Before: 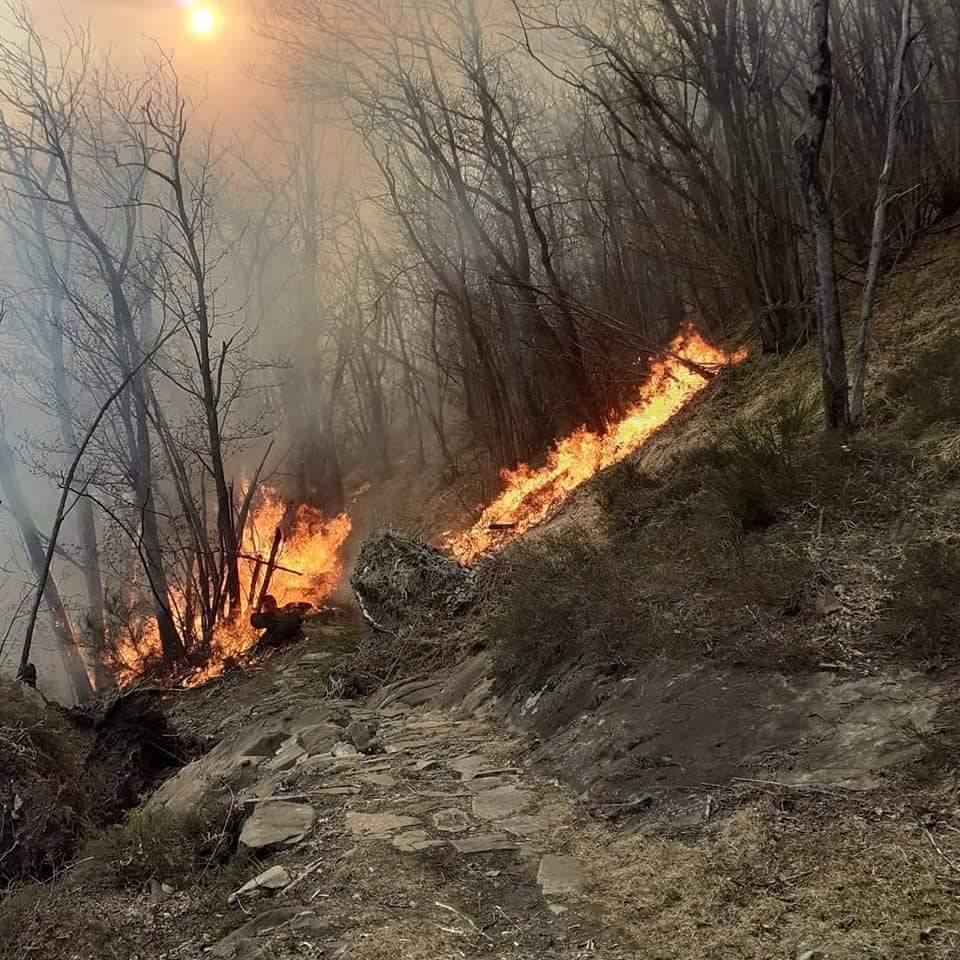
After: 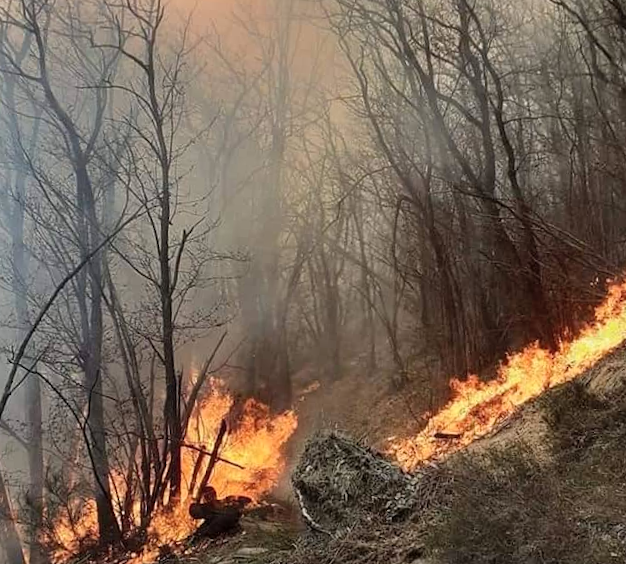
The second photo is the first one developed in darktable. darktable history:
shadows and highlights: white point adjustment 0.913, soften with gaussian
crop and rotate: angle -4.47°, left 2.055%, top 6.665%, right 27.75%, bottom 30.107%
